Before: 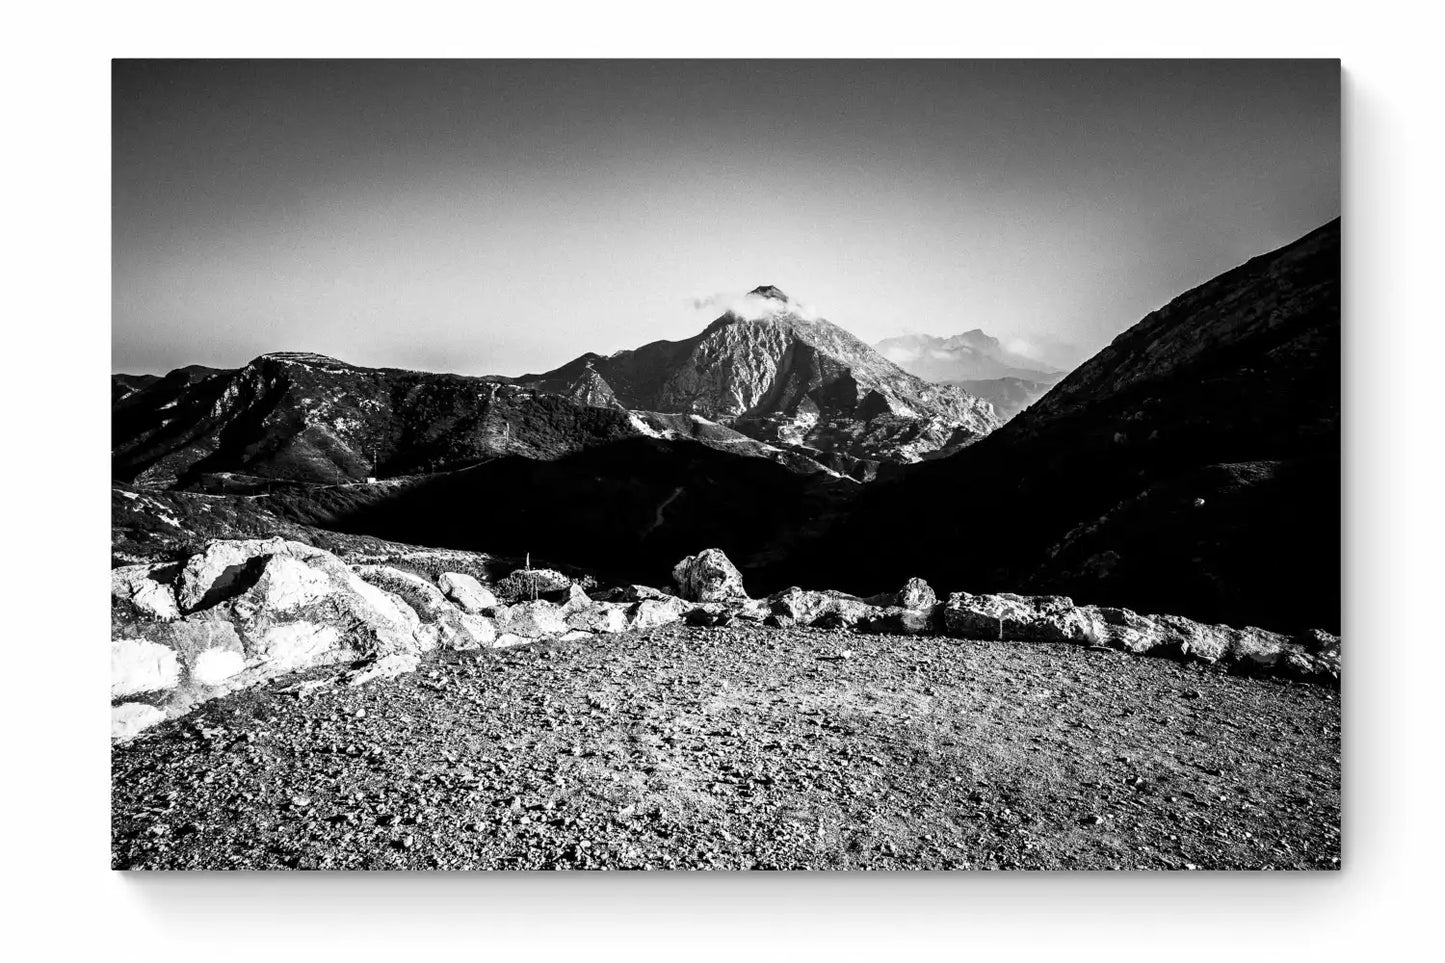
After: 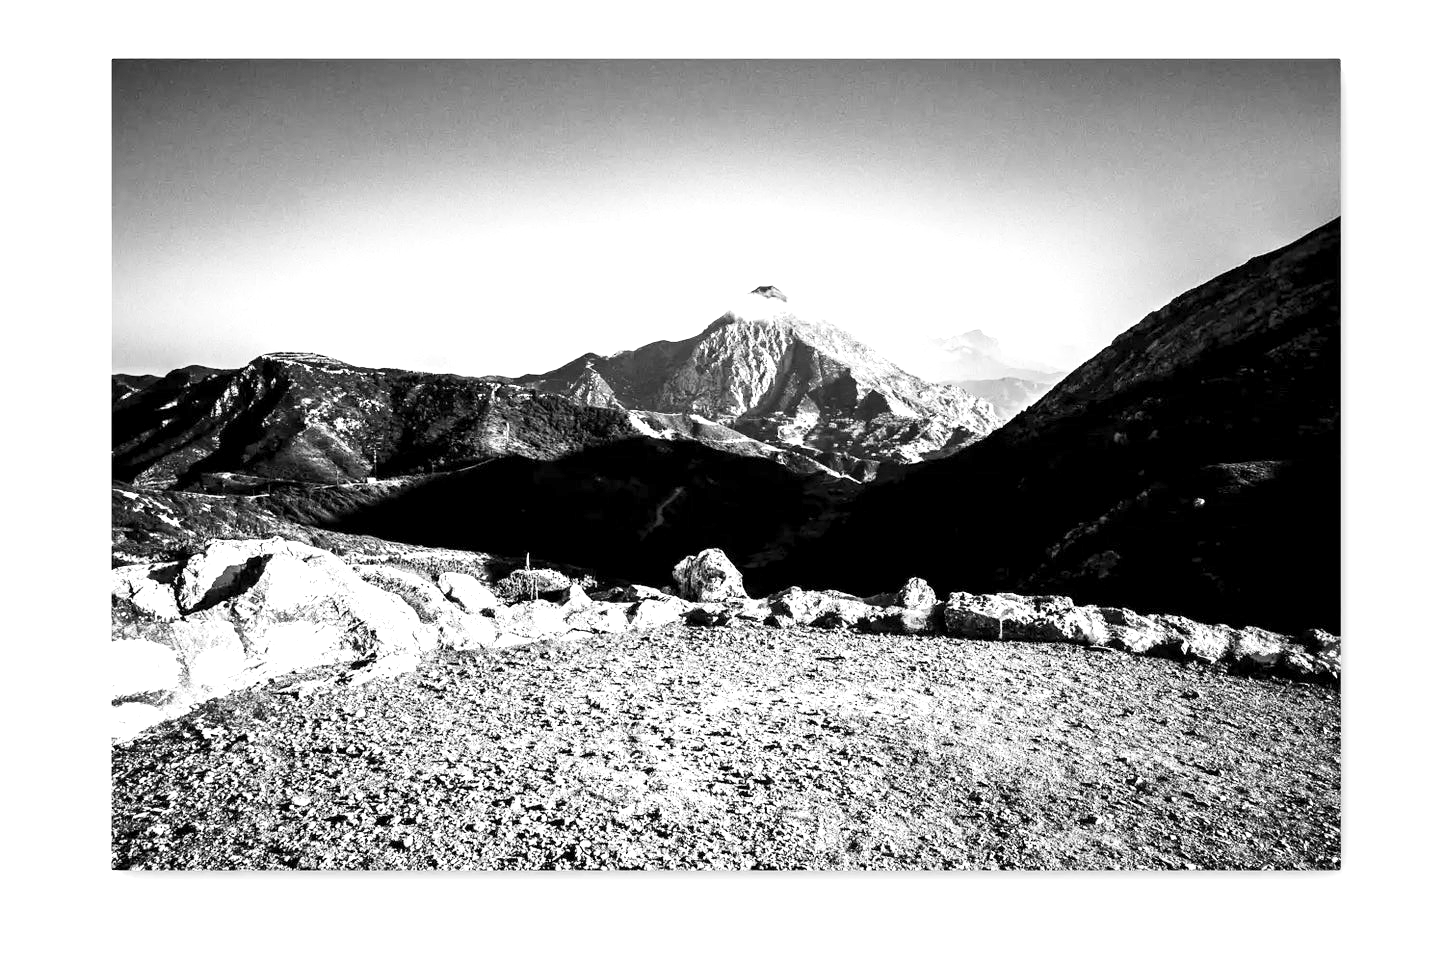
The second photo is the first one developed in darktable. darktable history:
contrast brightness saturation: contrast 0.2, brightness 0.15, saturation 0.14
exposure: black level correction 0.001, exposure 0.955 EV, compensate exposure bias true, compensate highlight preservation false
